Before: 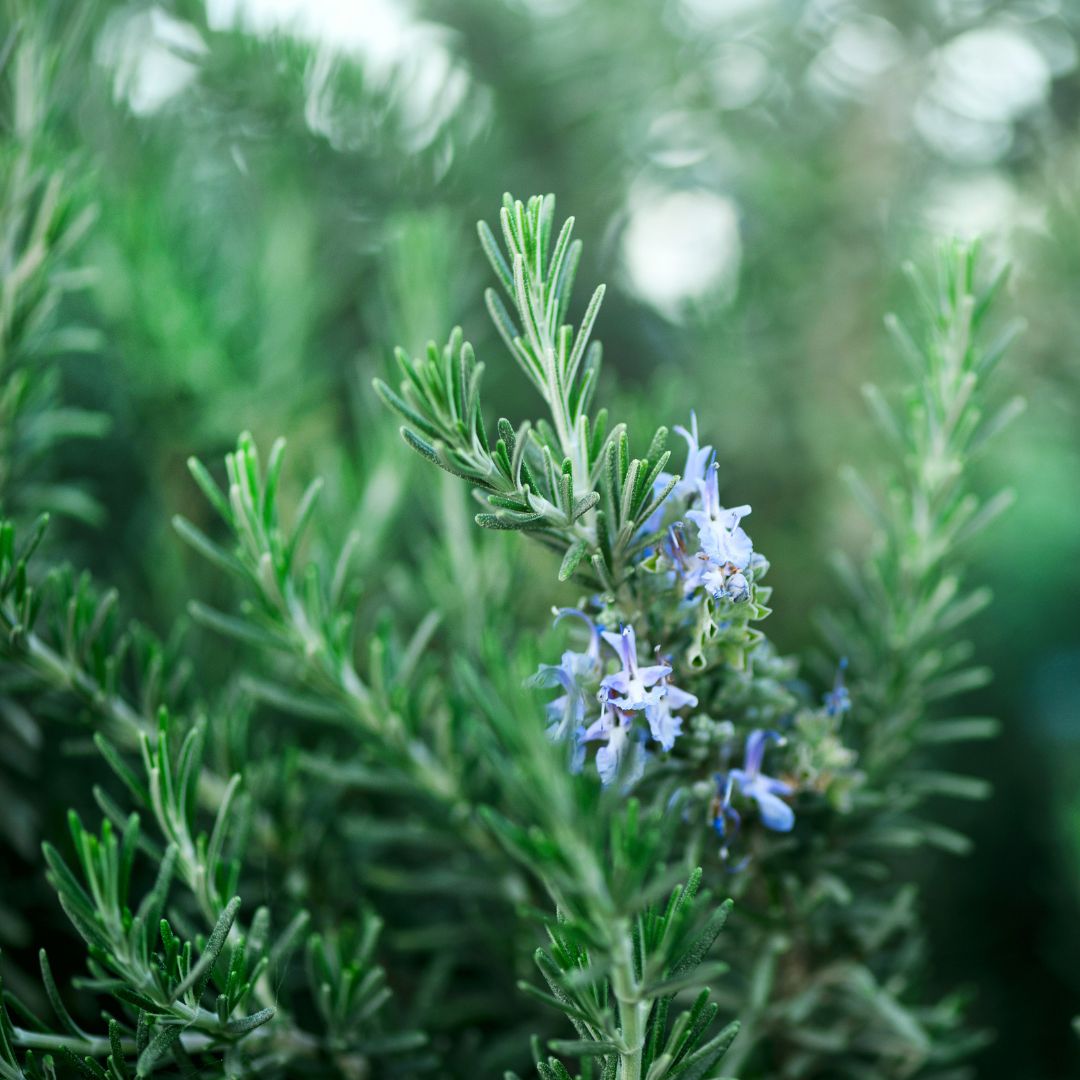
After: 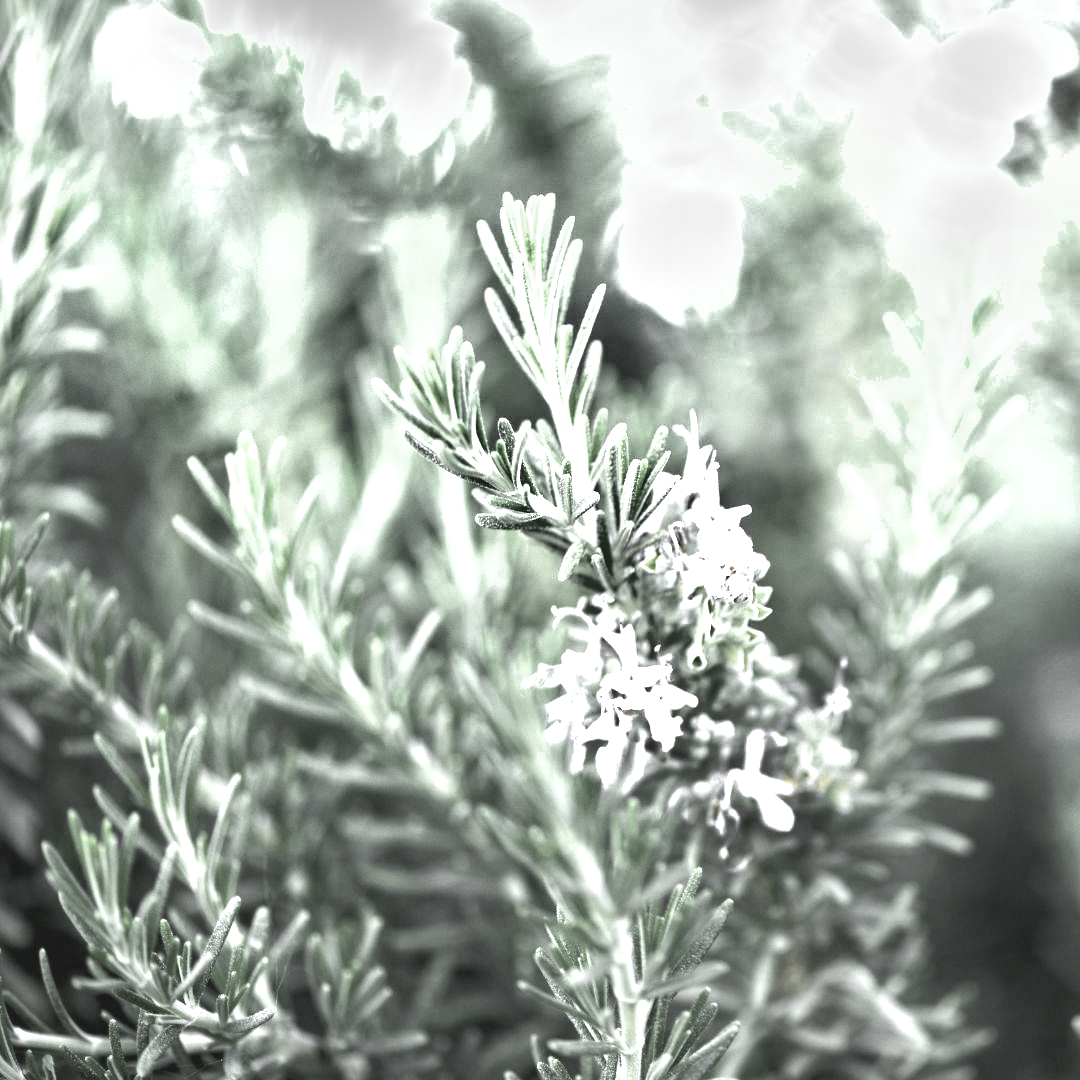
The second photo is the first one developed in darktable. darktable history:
exposure: black level correction 0, exposure 1.995 EV, compensate exposure bias true, compensate highlight preservation false
color zones: curves: ch0 [(0, 0.613) (0.01, 0.613) (0.245, 0.448) (0.498, 0.529) (0.642, 0.665) (0.879, 0.777) (0.99, 0.613)]; ch1 [(0, 0.035) (0.121, 0.189) (0.259, 0.197) (0.415, 0.061) (0.589, 0.022) (0.732, 0.022) (0.857, 0.026) (0.991, 0.053)]
shadows and highlights: shadows 58.76, soften with gaussian
contrast brightness saturation: contrast -0.112
